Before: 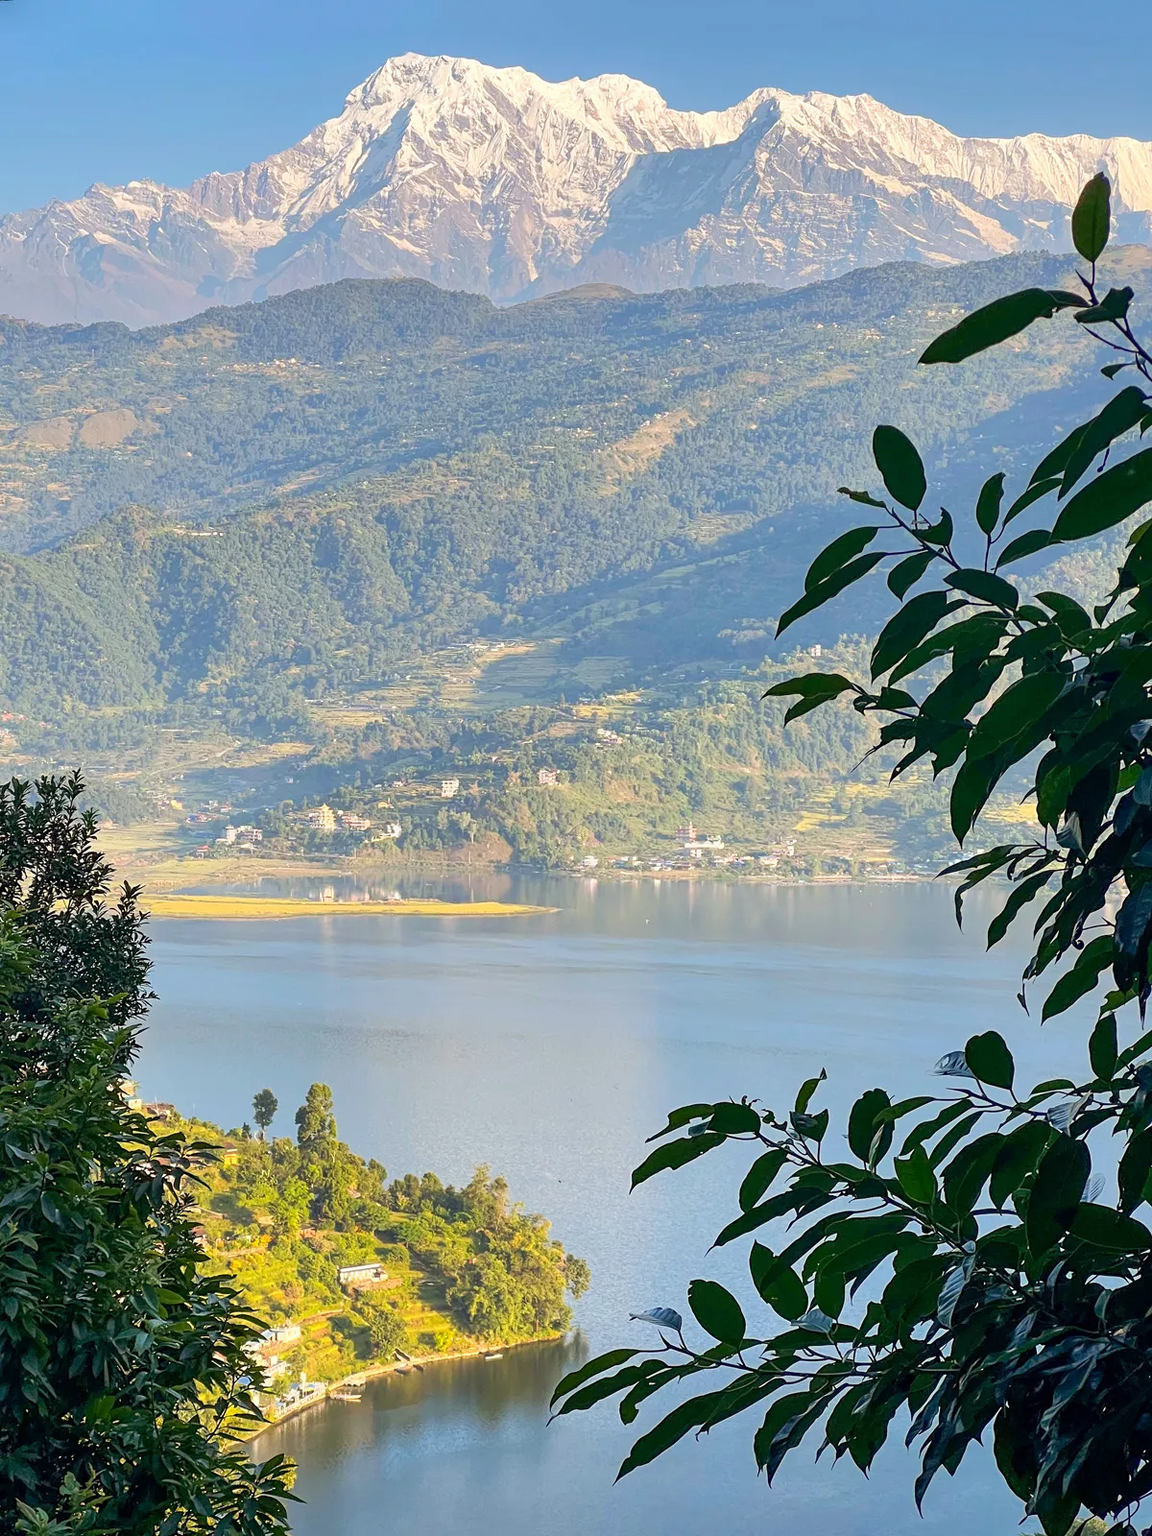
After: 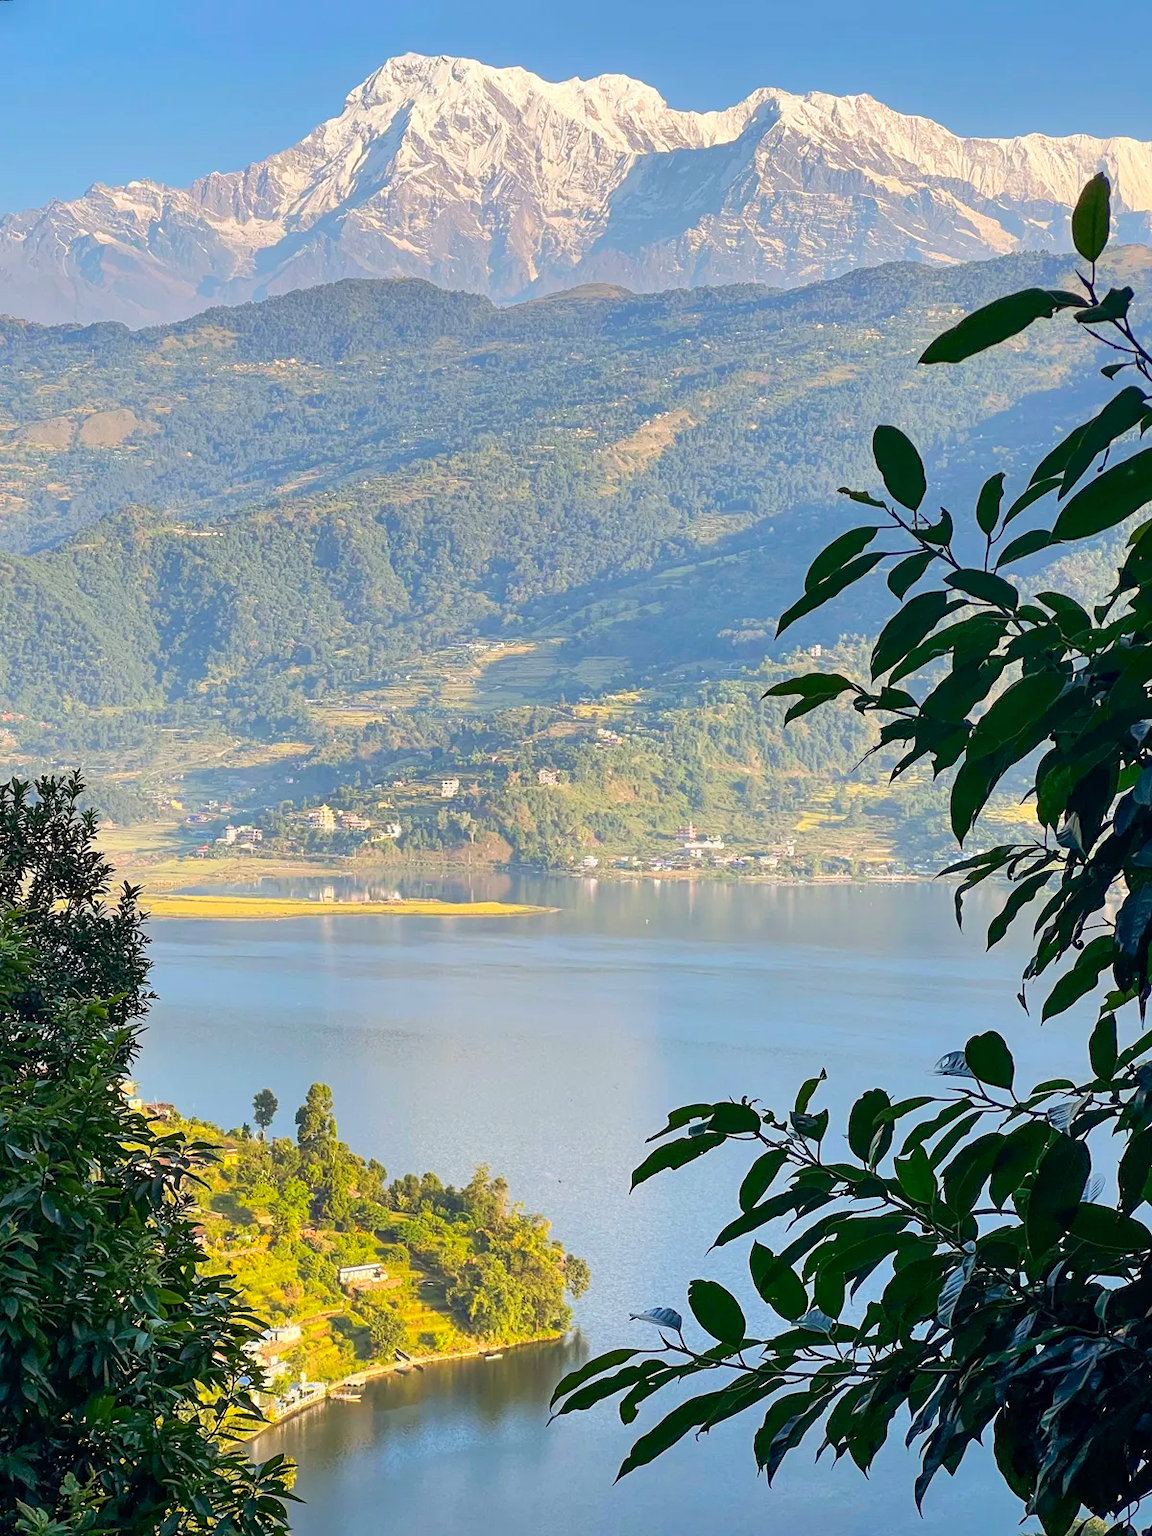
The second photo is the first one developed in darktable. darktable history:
contrast brightness saturation: contrast 0.036, saturation 0.151
